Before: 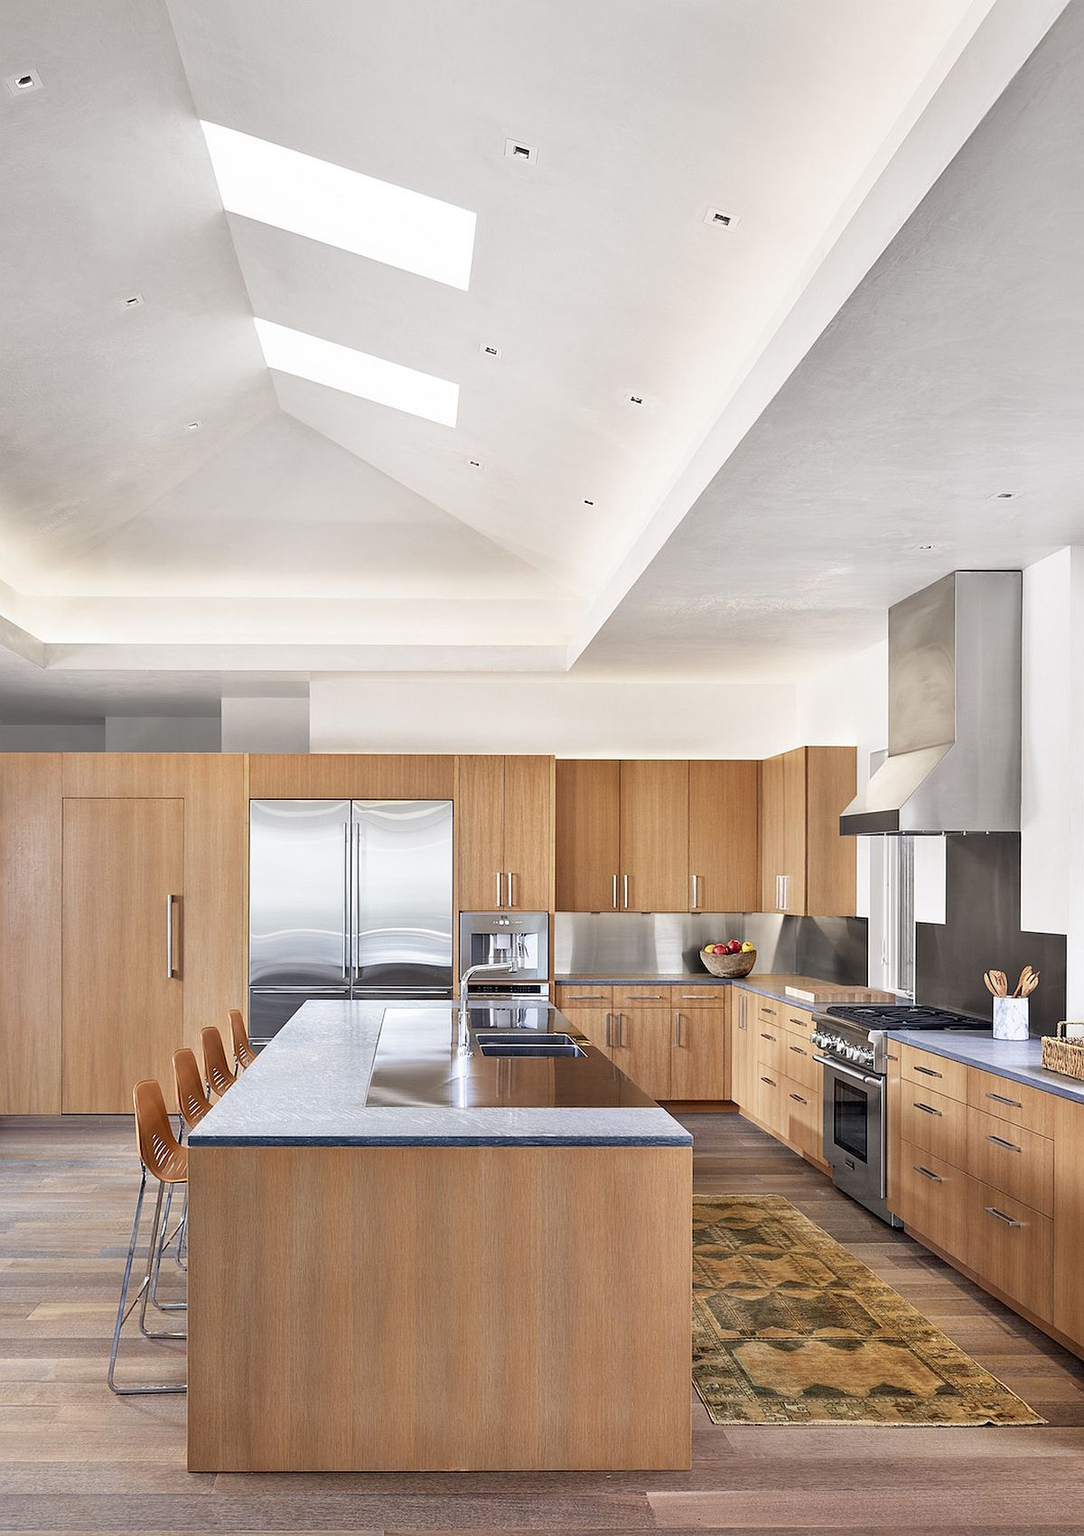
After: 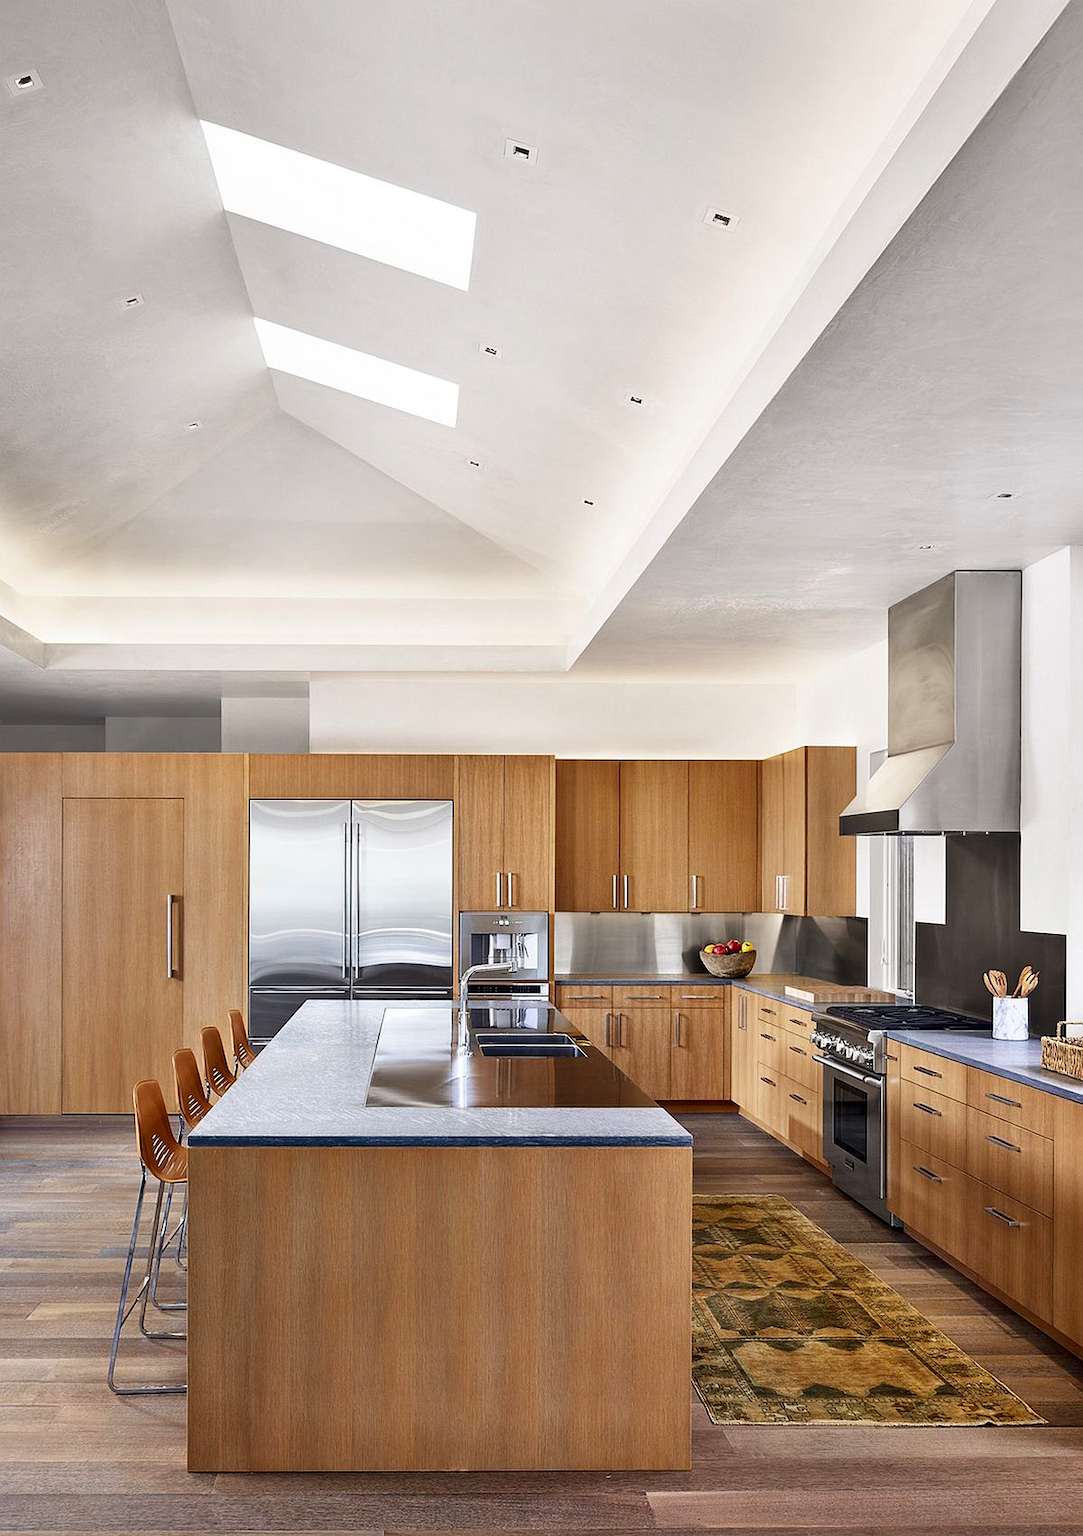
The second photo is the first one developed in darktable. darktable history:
contrast brightness saturation: contrast 0.117, brightness -0.12, saturation 0.196
